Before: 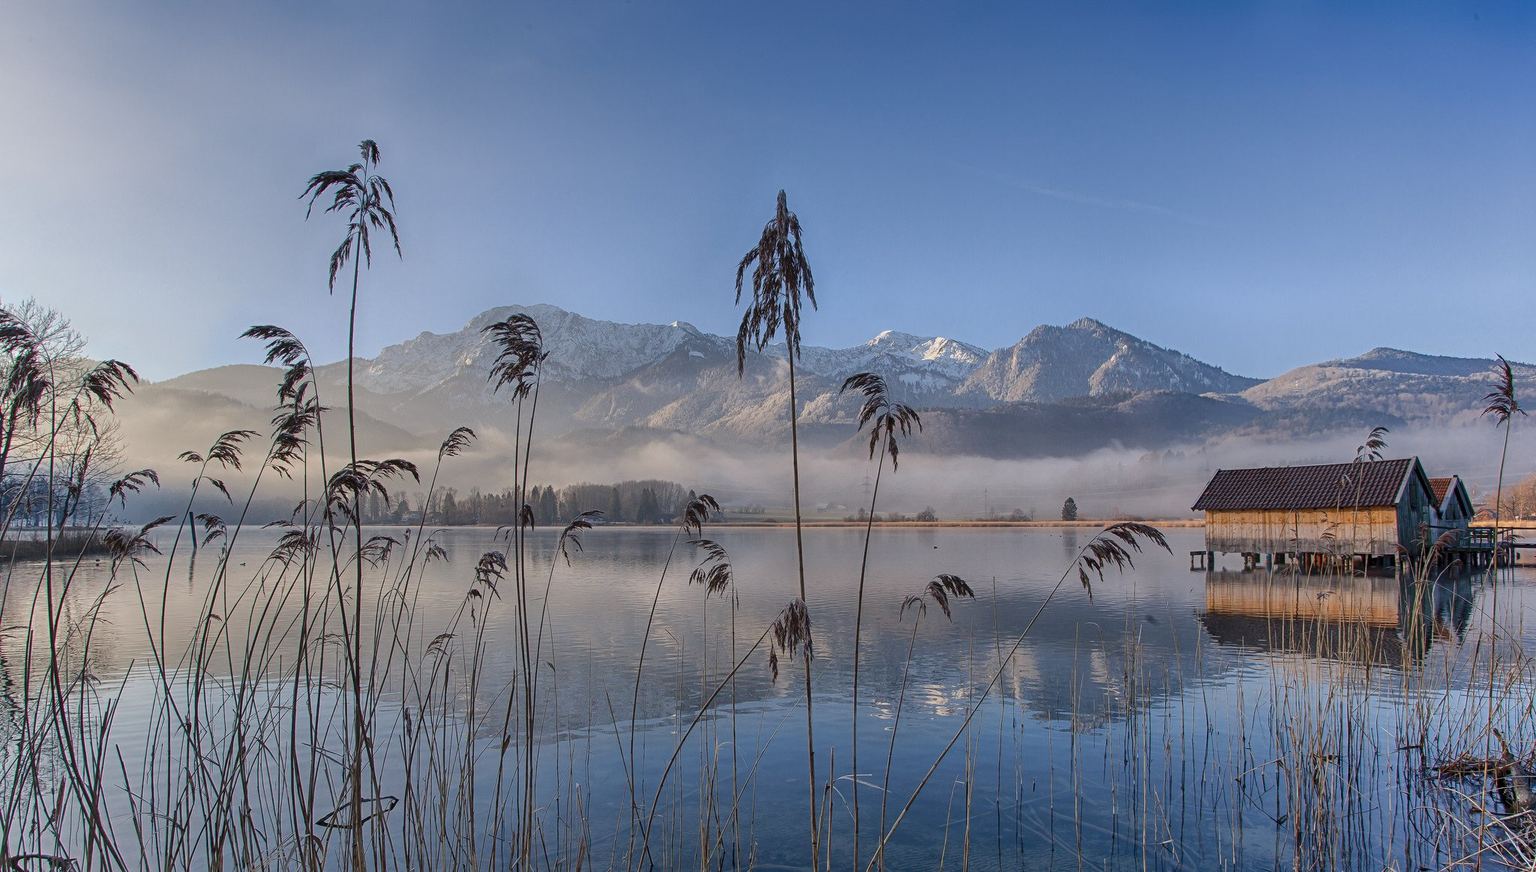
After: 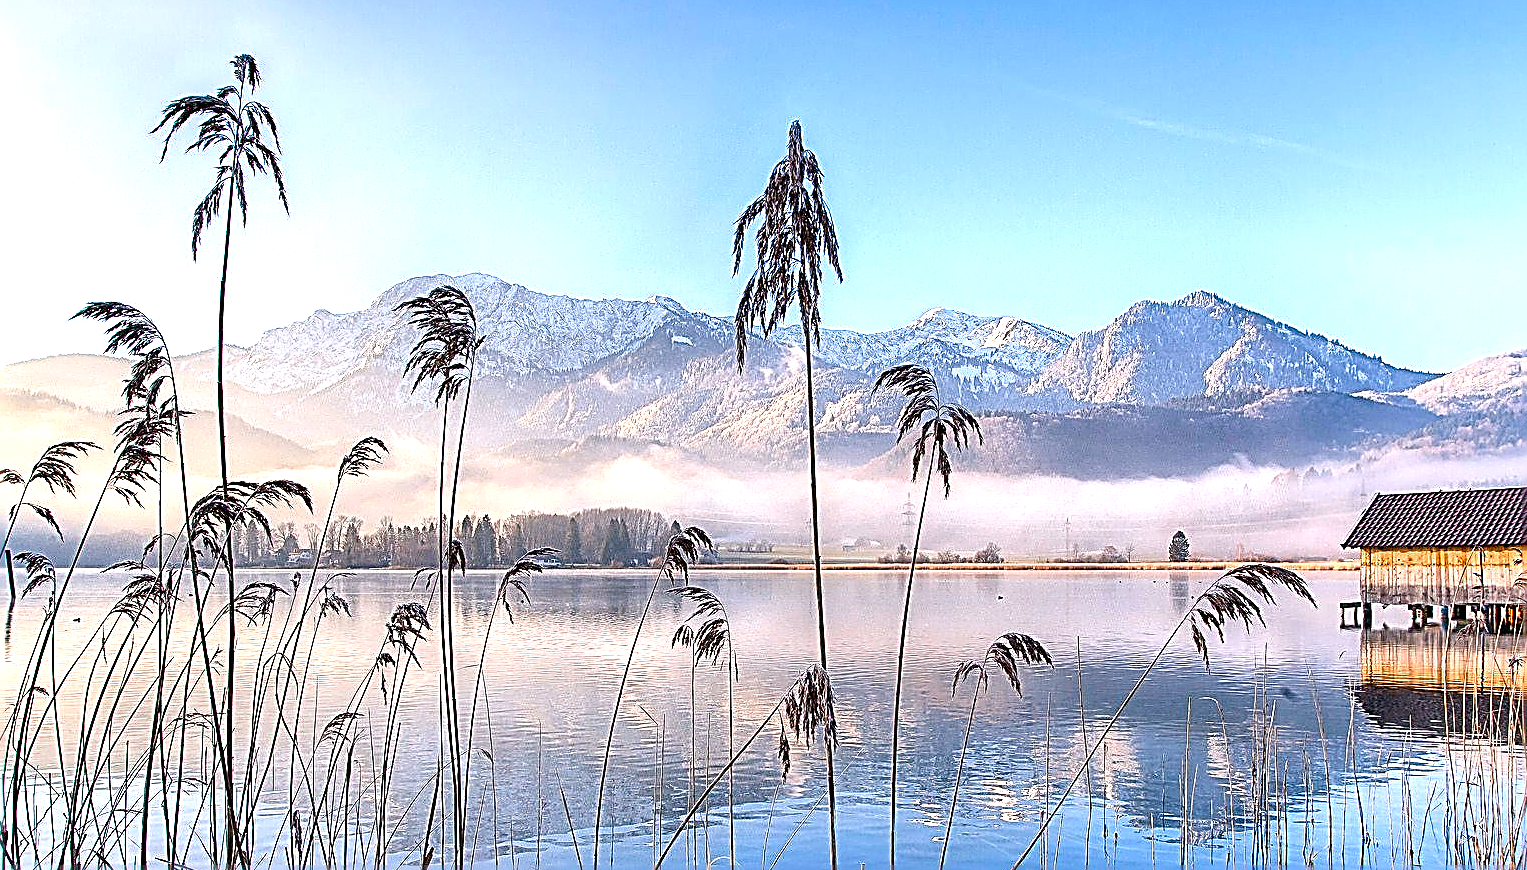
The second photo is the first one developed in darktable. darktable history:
crop and rotate: left 12.073%, top 11.373%, right 13.319%, bottom 13.727%
color balance rgb: highlights gain › chroma 0.953%, highlights gain › hue 29.39°, perceptual saturation grading › global saturation 1.545%, perceptual saturation grading › highlights -1.191%, perceptual saturation grading › mid-tones 4.534%, perceptual saturation grading › shadows 8.151%, global vibrance 30.192%, contrast 9.983%
sharpen: amount 1.861
exposure: black level correction 0.009, exposure 1.422 EV, compensate highlight preservation false
contrast brightness saturation: contrast -0.02, brightness -0.011, saturation 0.043
